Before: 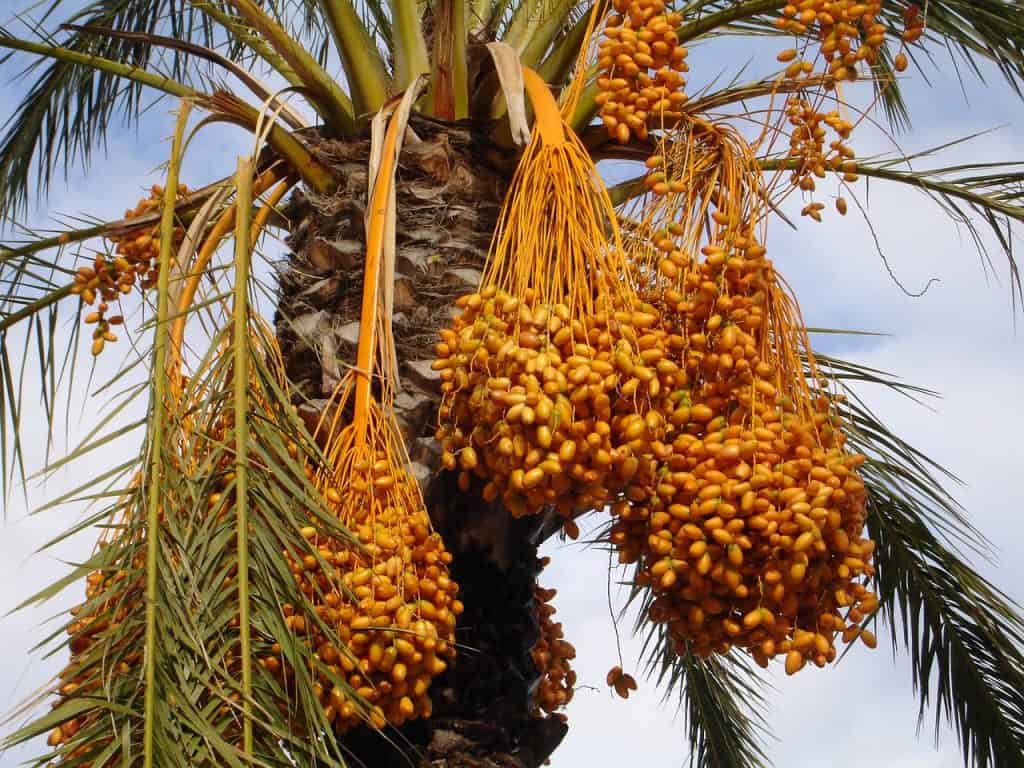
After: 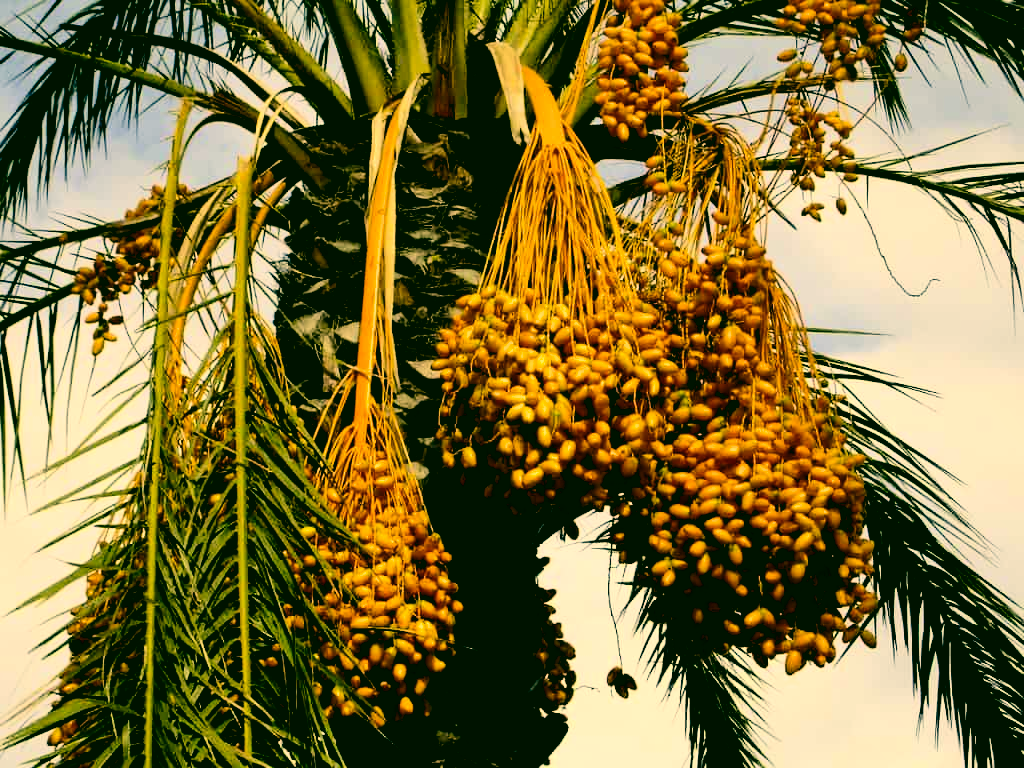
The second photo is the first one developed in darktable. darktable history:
contrast brightness saturation: contrast 0.192, brightness -0.106, saturation 0.211
filmic rgb: middle gray luminance 13.31%, black relative exposure -1.88 EV, white relative exposure 3.11 EV, target black luminance 0%, hardness 1.79, latitude 58.86%, contrast 1.733, highlights saturation mix 5.79%, shadows ↔ highlights balance -36.98%, color science v6 (2022)
shadows and highlights: shadows 37.48, highlights -27.34, soften with gaussian
color correction: highlights a* 5.65, highlights b* 33.09, shadows a* -26.33, shadows b* 3.74
